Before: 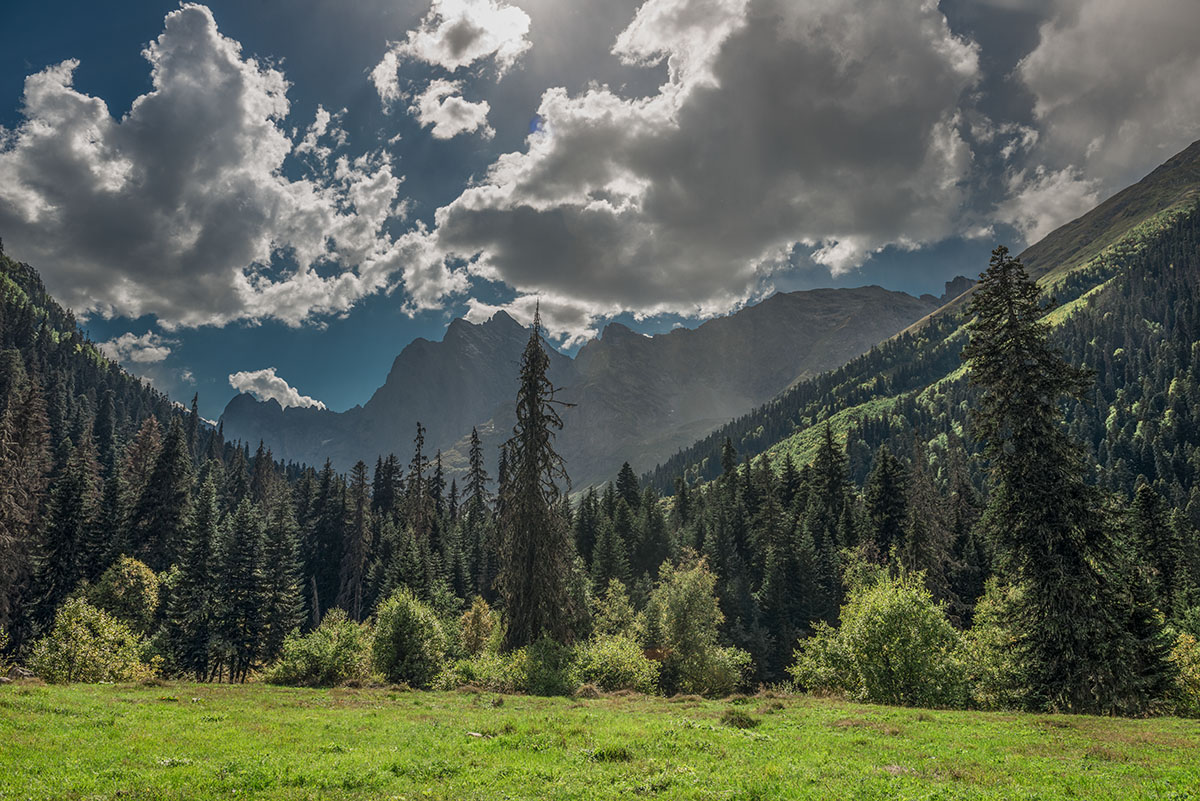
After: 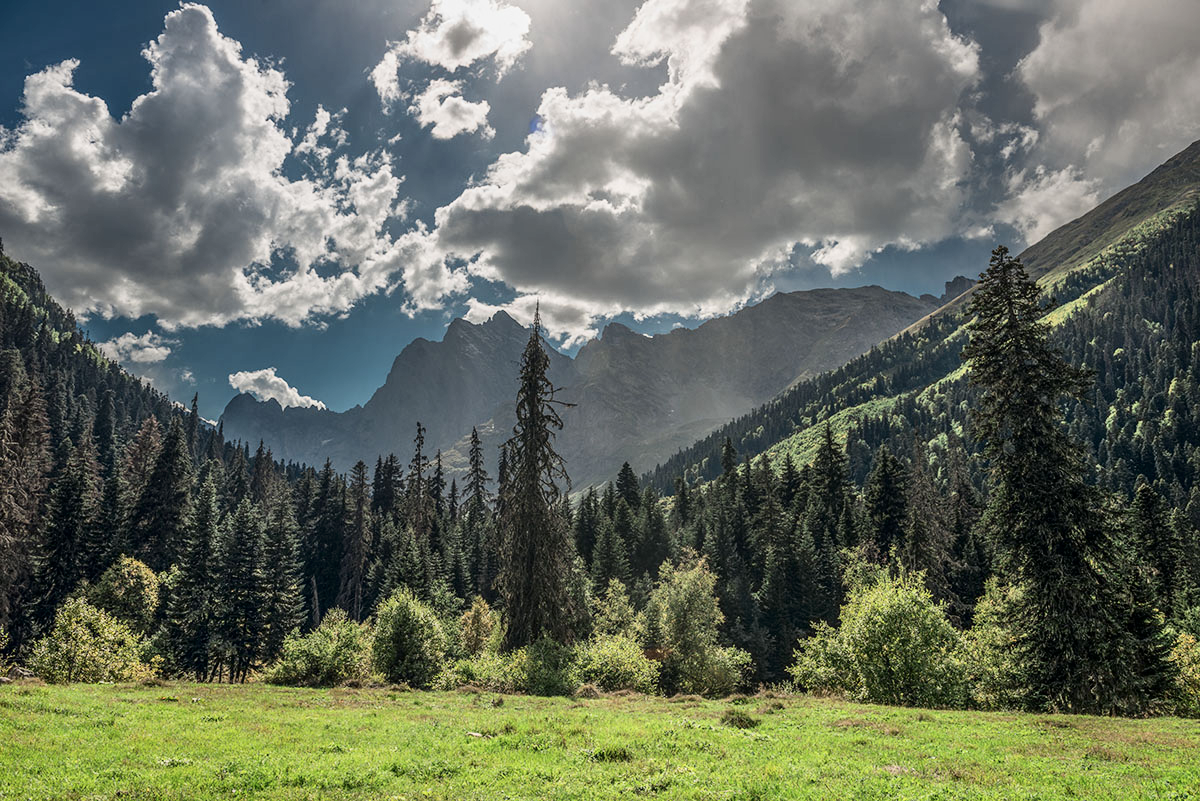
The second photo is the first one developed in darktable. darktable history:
tone curve: curves: ch0 [(0, 0) (0.004, 0.001) (0.02, 0.008) (0.218, 0.218) (0.664, 0.774) (0.832, 0.914) (1, 1)], color space Lab, independent channels, preserve colors none
